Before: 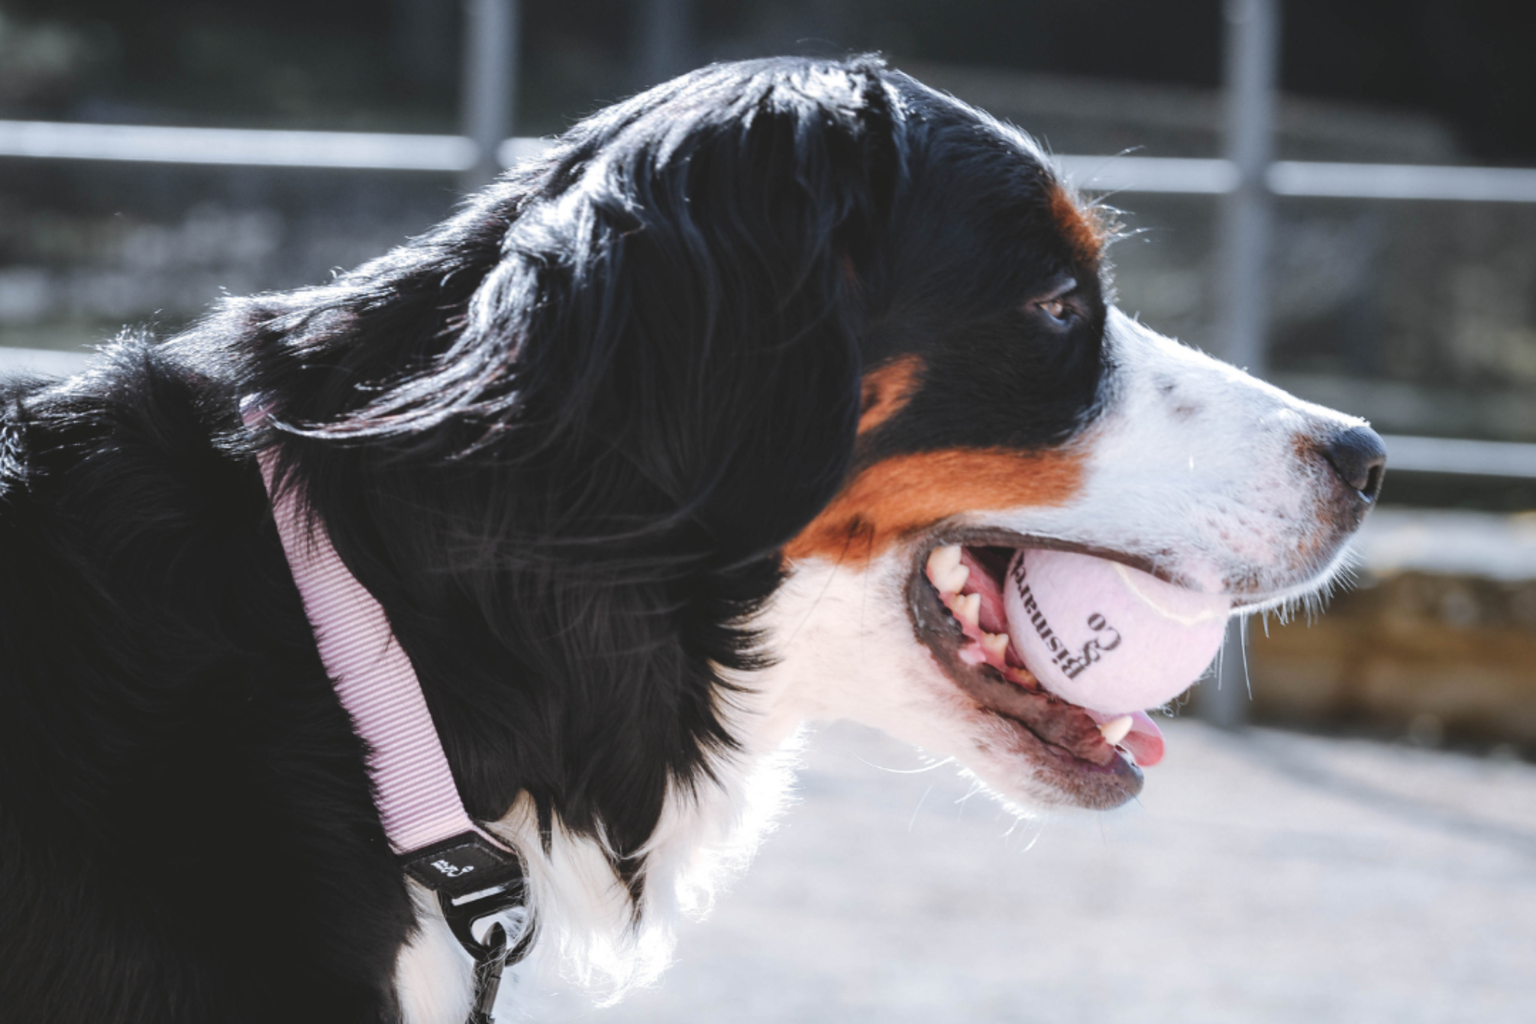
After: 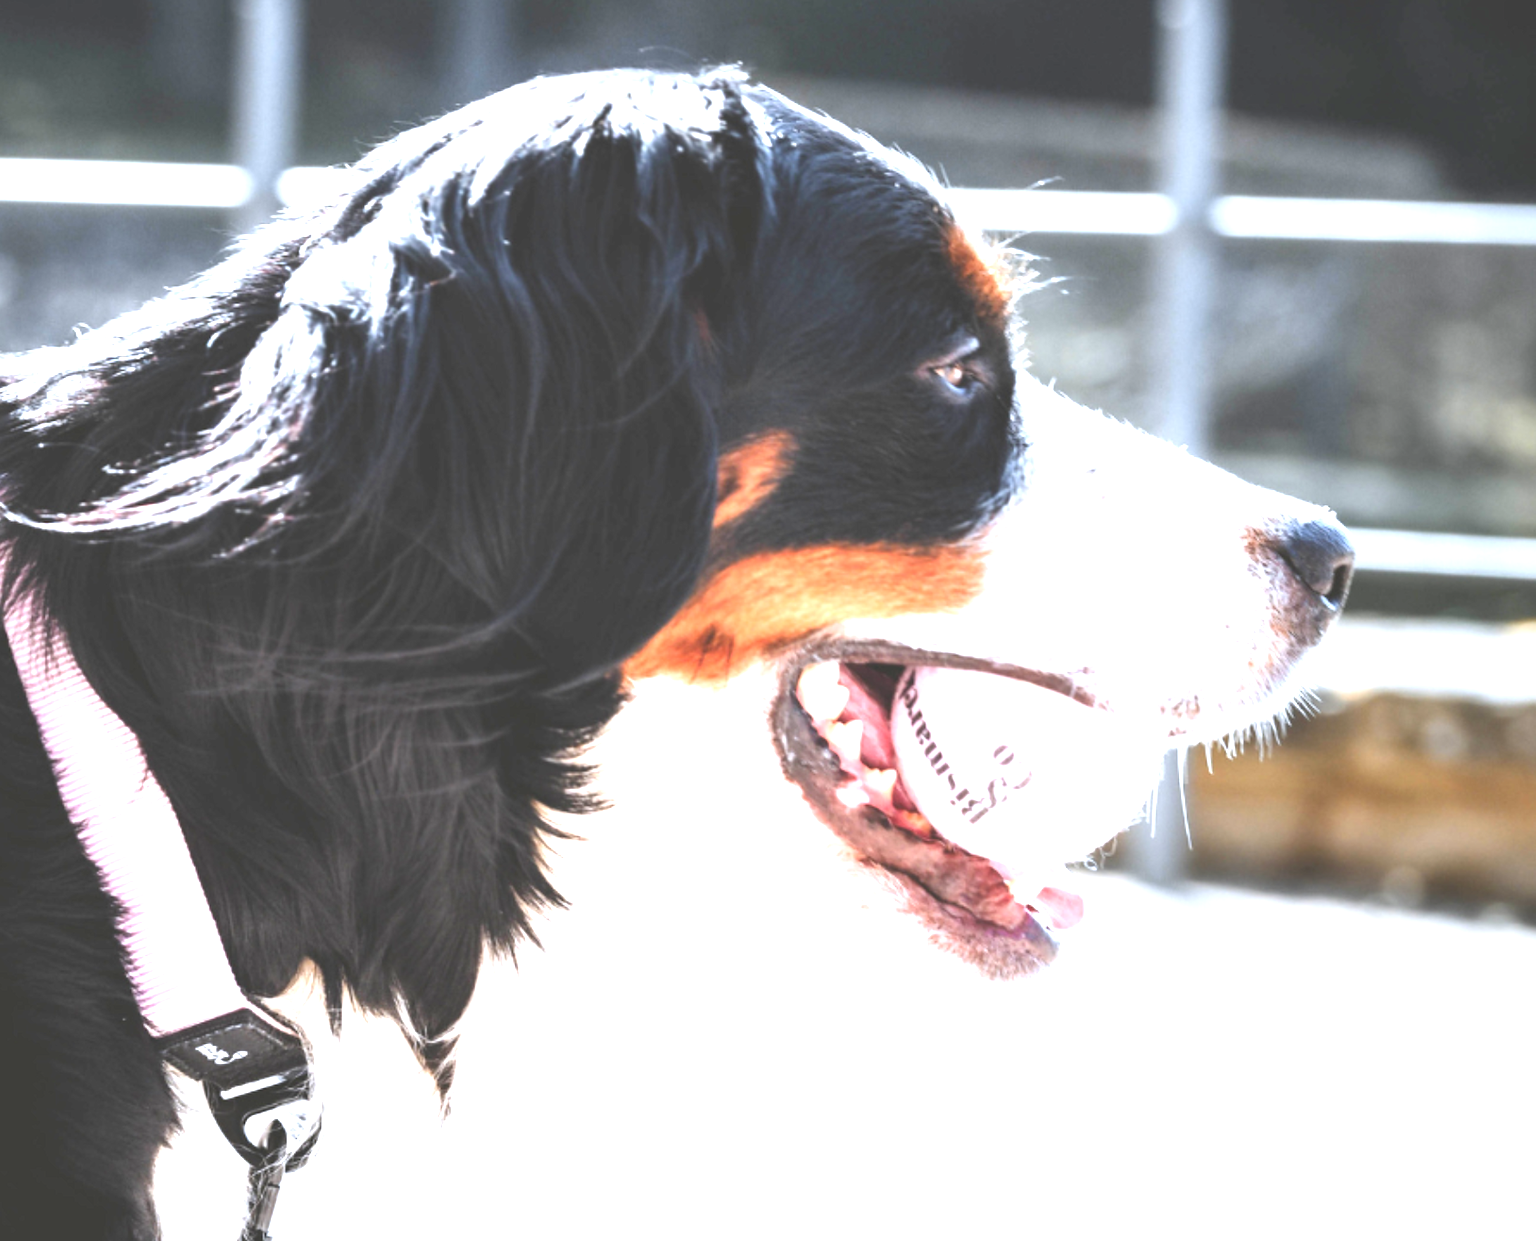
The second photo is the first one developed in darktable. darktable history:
exposure: black level correction 0, exposure 1.7 EV, compensate exposure bias true, compensate highlight preservation false
crop: left 17.582%, bottom 0.031%
